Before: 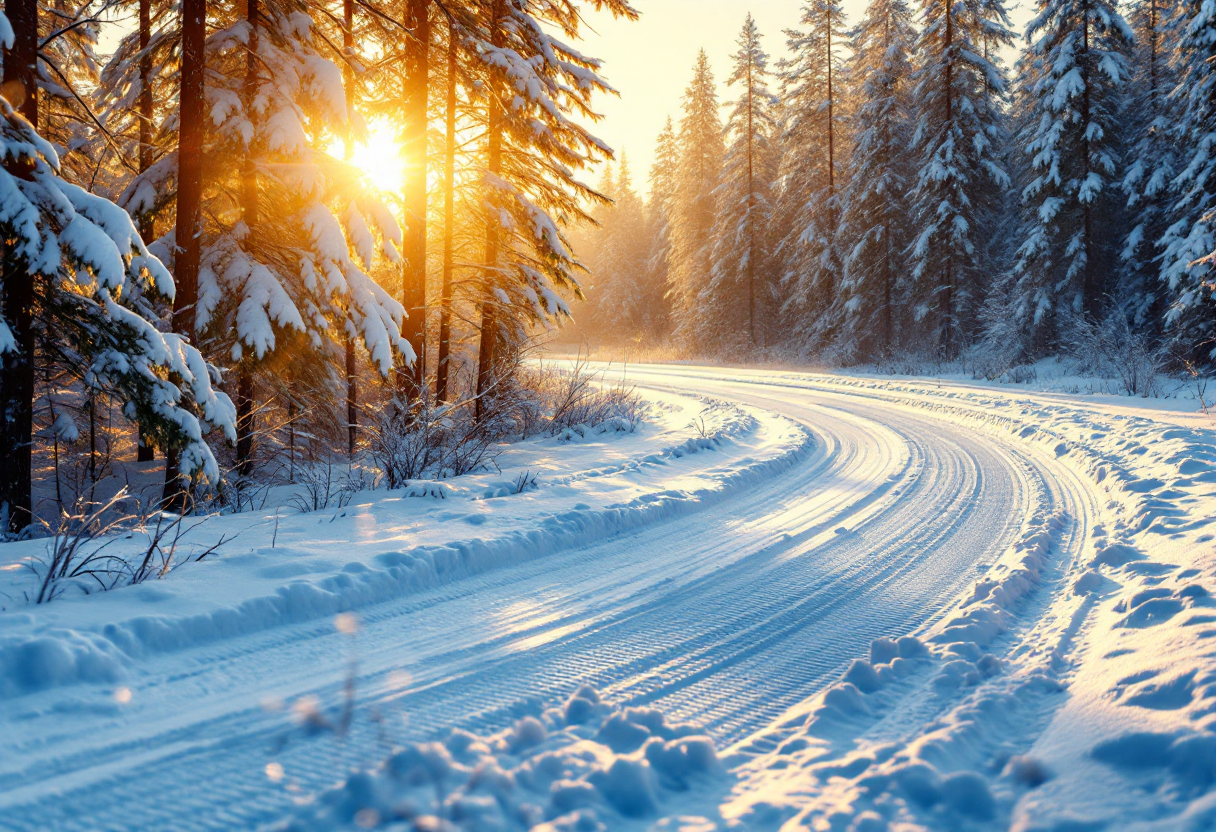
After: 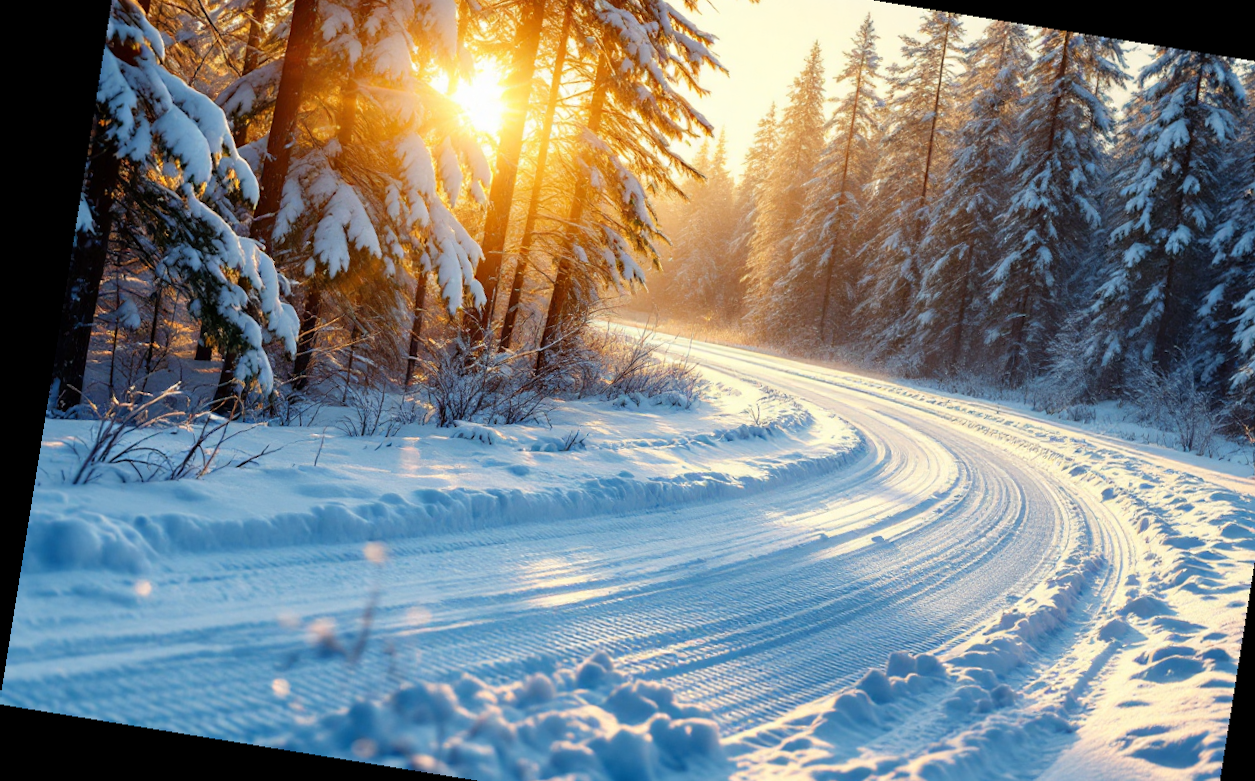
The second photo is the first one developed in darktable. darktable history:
crop and rotate: angle 0.03°, top 11.643%, right 5.651%, bottom 11.189%
rotate and perspective: rotation 9.12°, automatic cropping off
